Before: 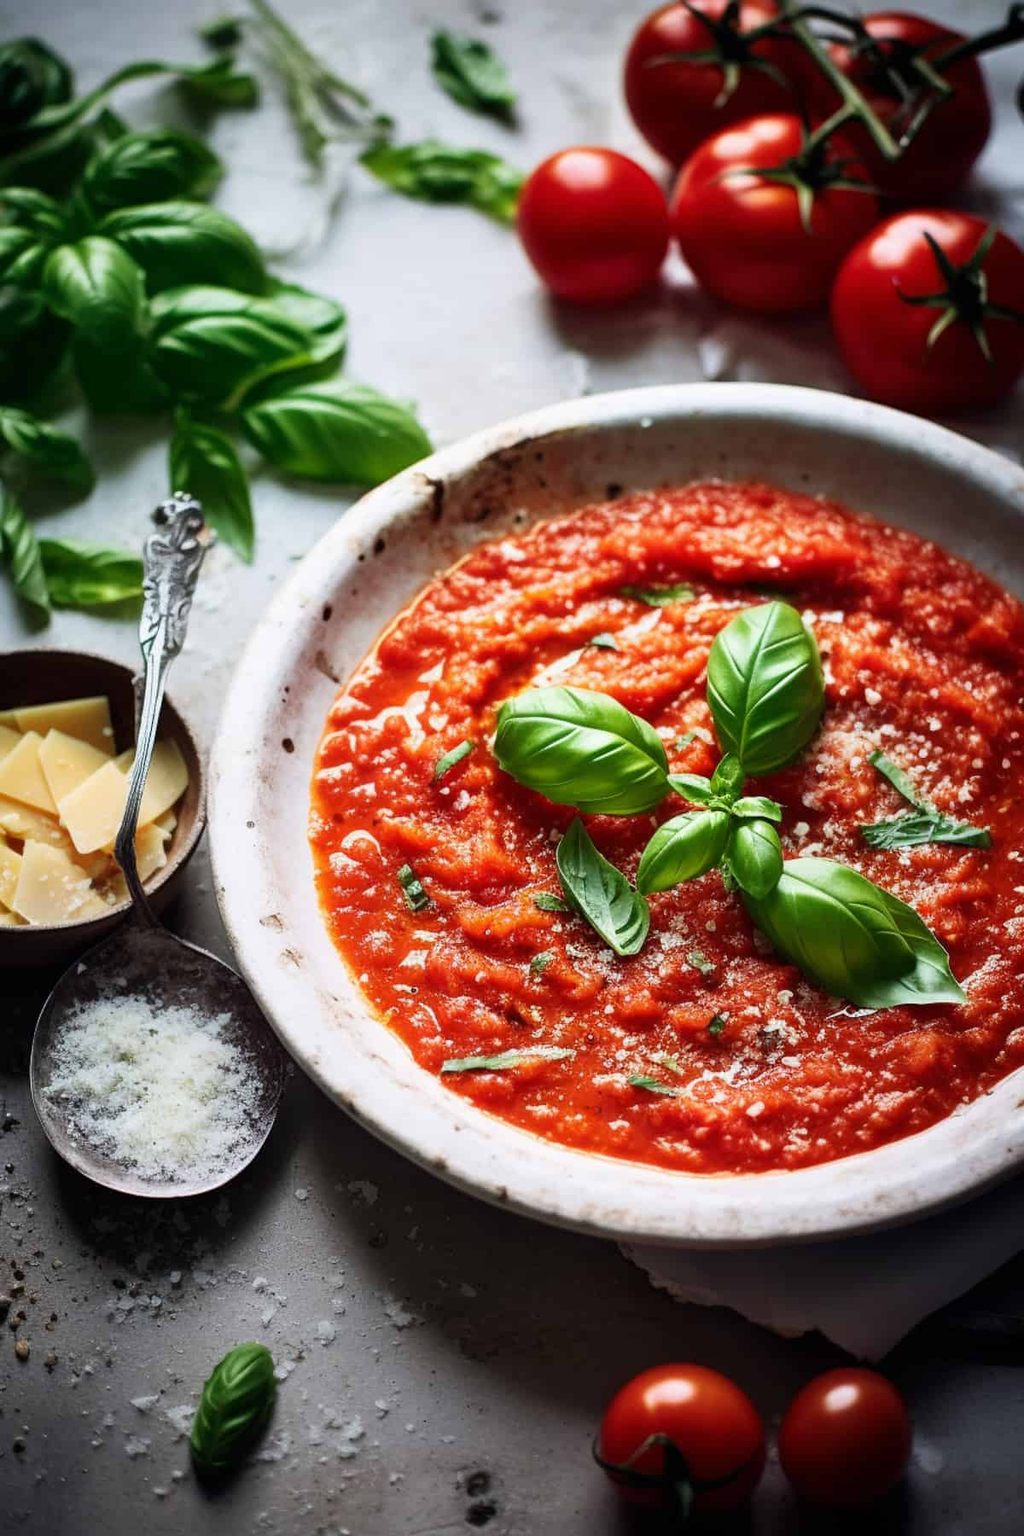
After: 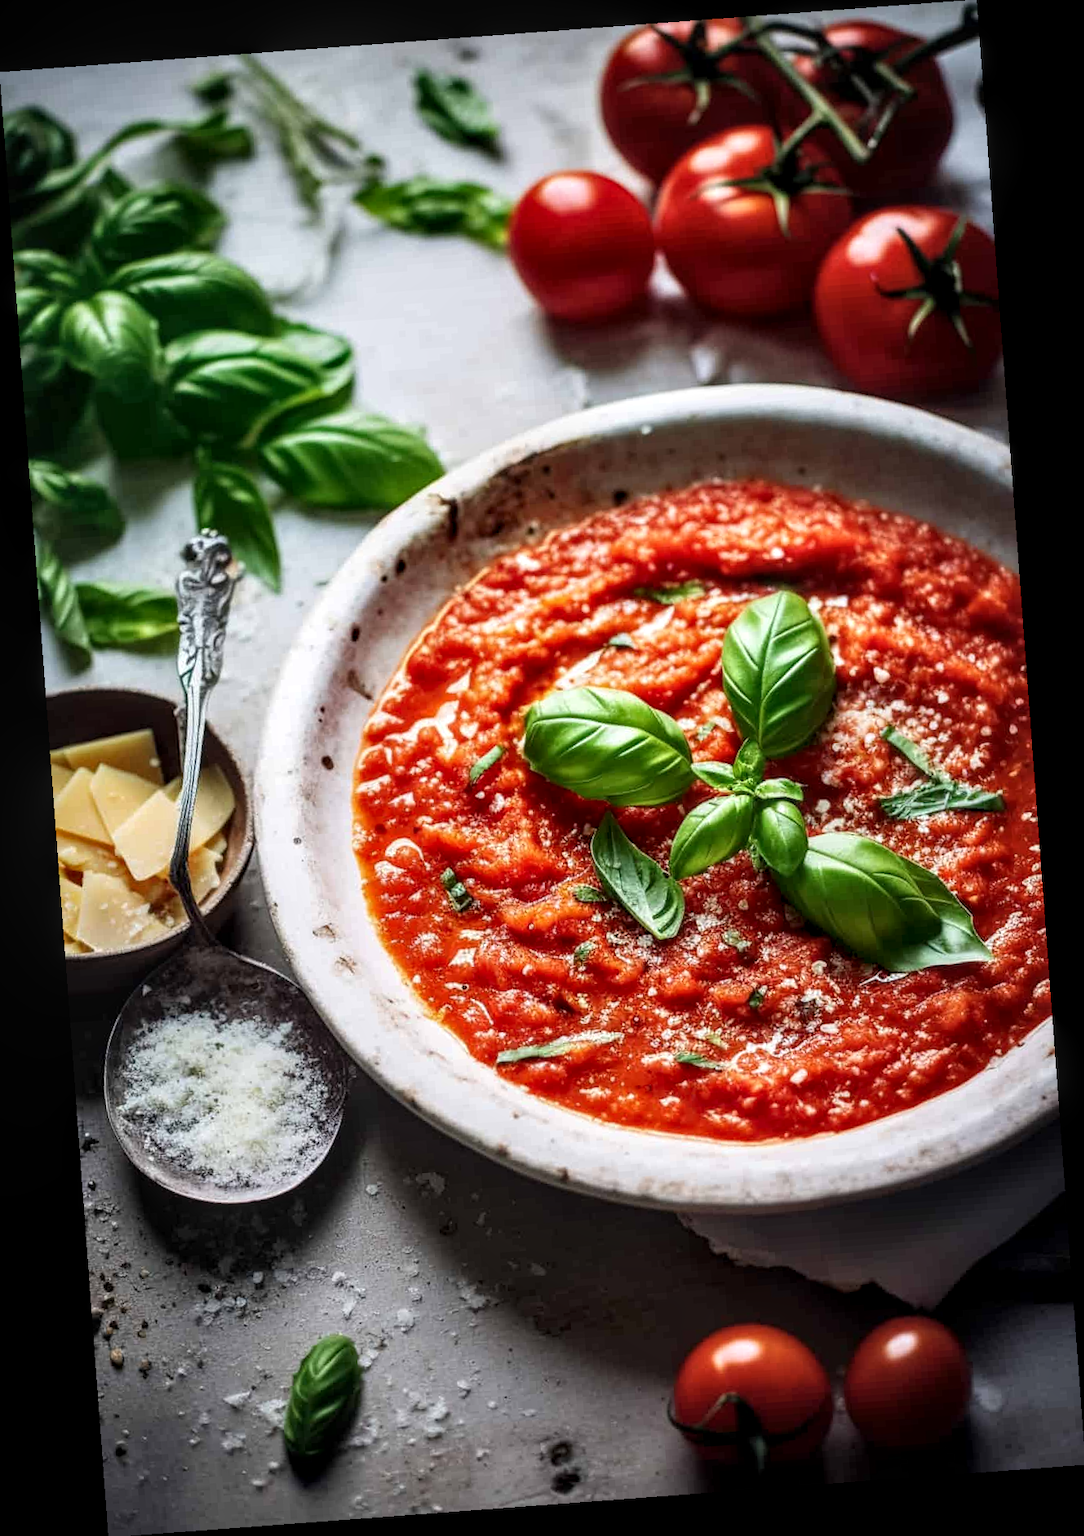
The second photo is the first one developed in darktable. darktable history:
rotate and perspective: rotation -4.25°, automatic cropping off
local contrast: highlights 61%, detail 143%, midtone range 0.428
